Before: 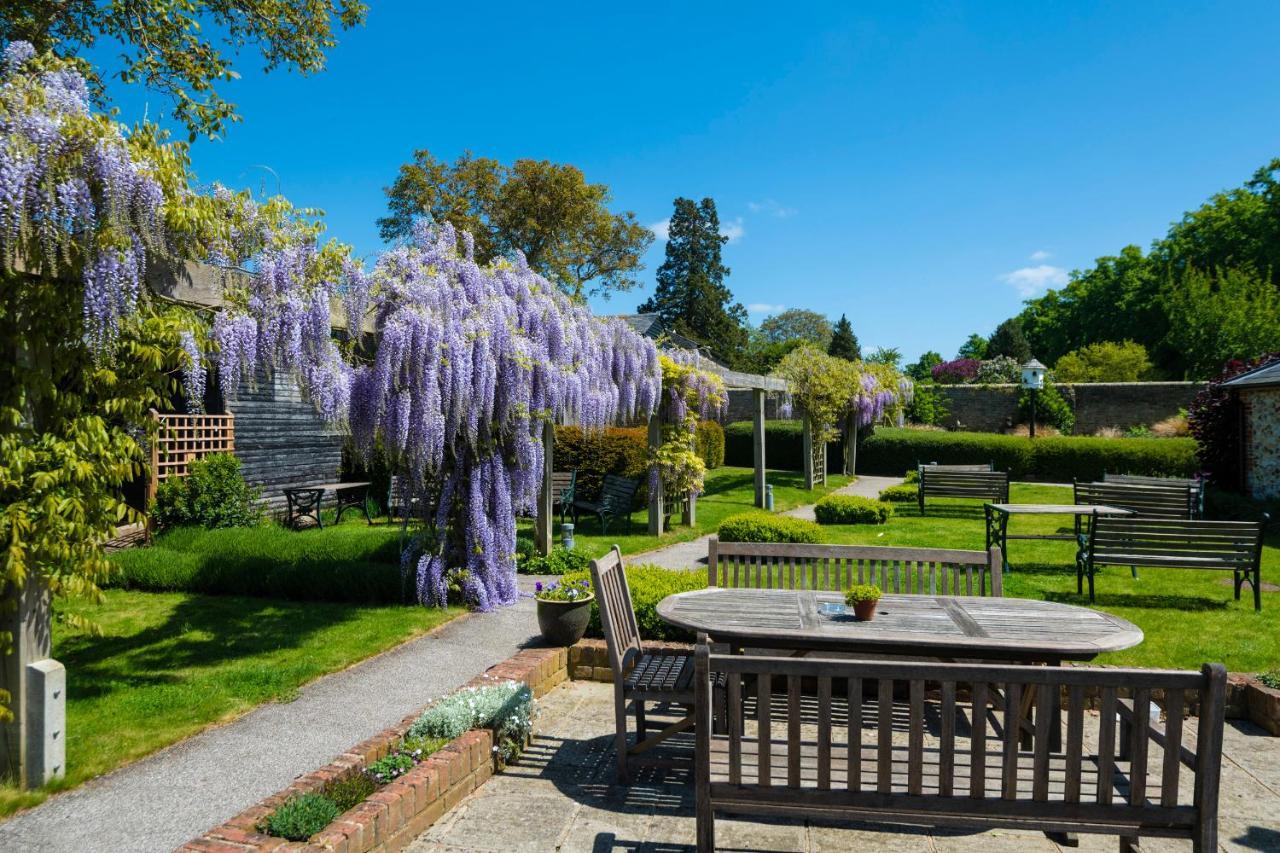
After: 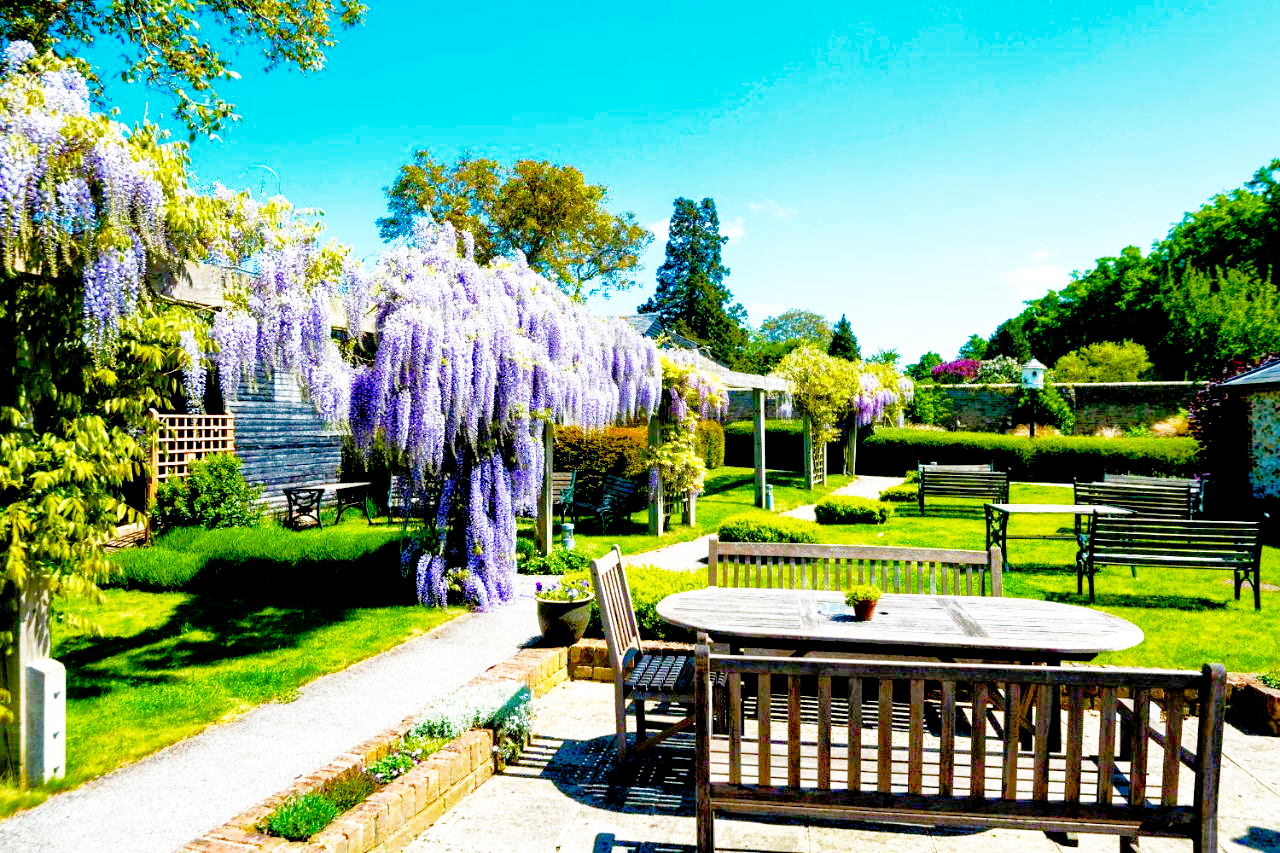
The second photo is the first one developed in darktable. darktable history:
shadows and highlights: on, module defaults
base curve: curves: ch0 [(0, 0) (0.012, 0.01) (0.073, 0.168) (0.31, 0.711) (0.645, 0.957) (1, 1)], preserve colors none
exposure: black level correction 0.012, exposure 0.7 EV, compensate exposure bias true, compensate highlight preservation false
color balance rgb: perceptual saturation grading › global saturation 20%, perceptual saturation grading › highlights -25.905%, perceptual saturation grading › shadows 50.185%, global vibrance 12.508%
